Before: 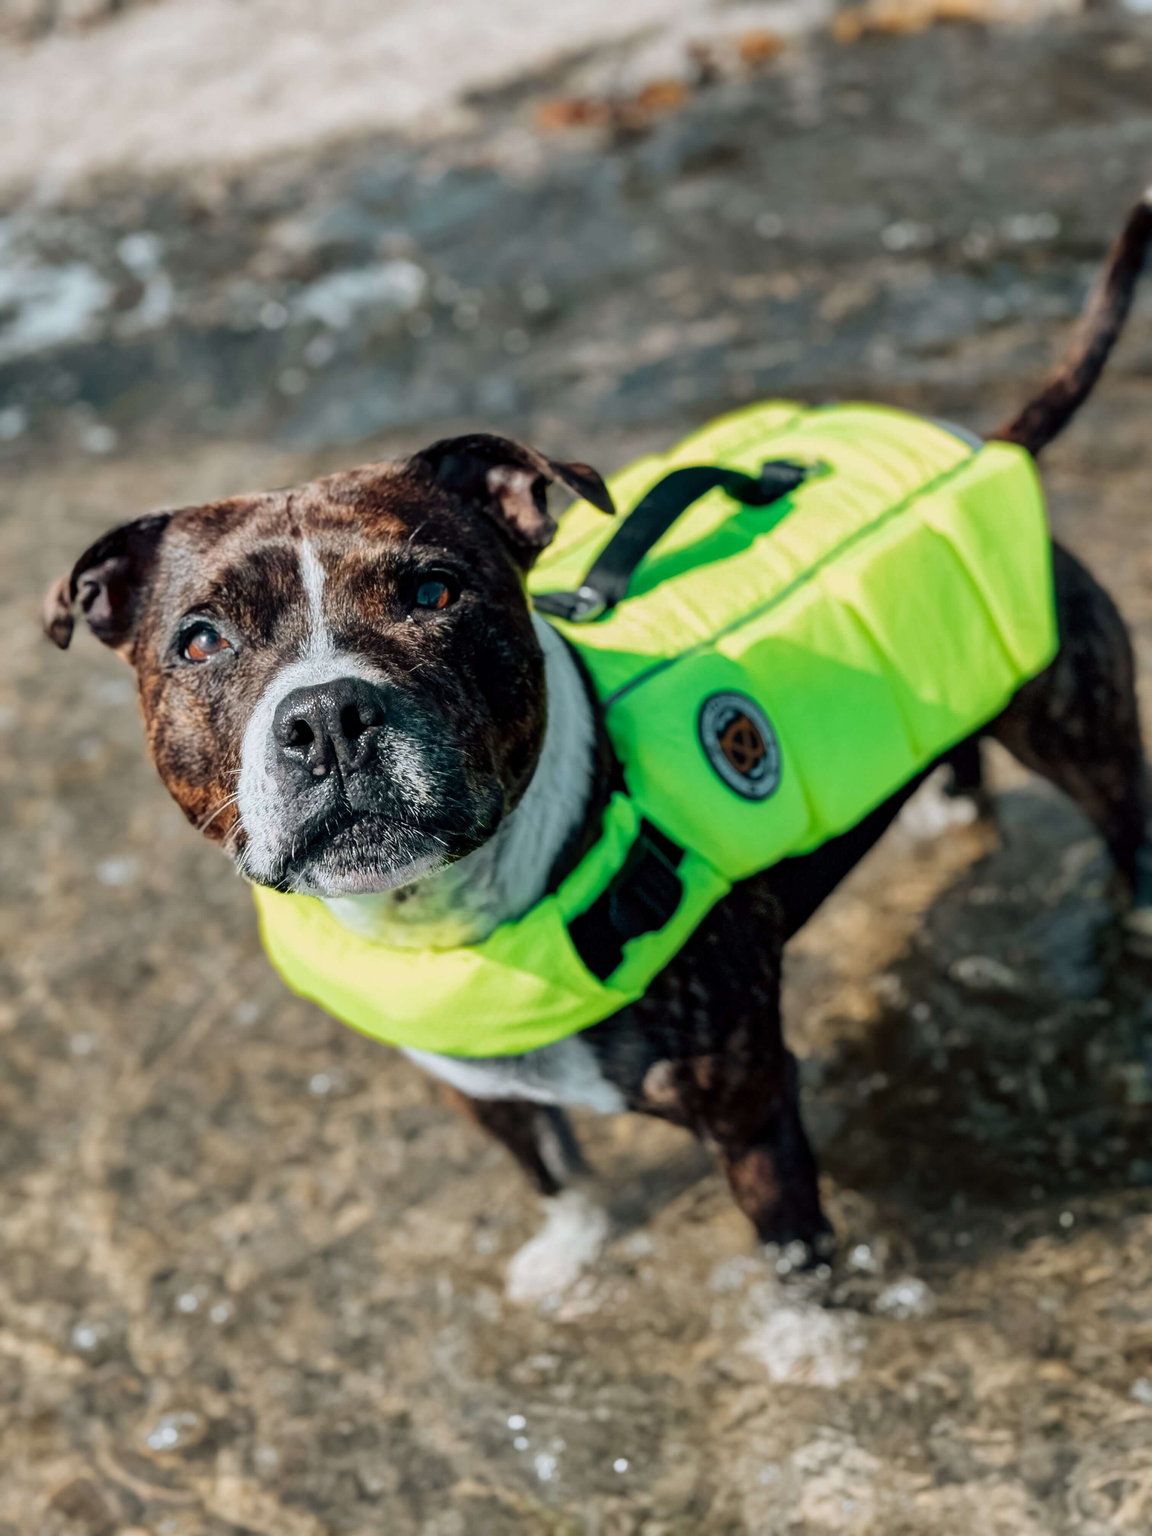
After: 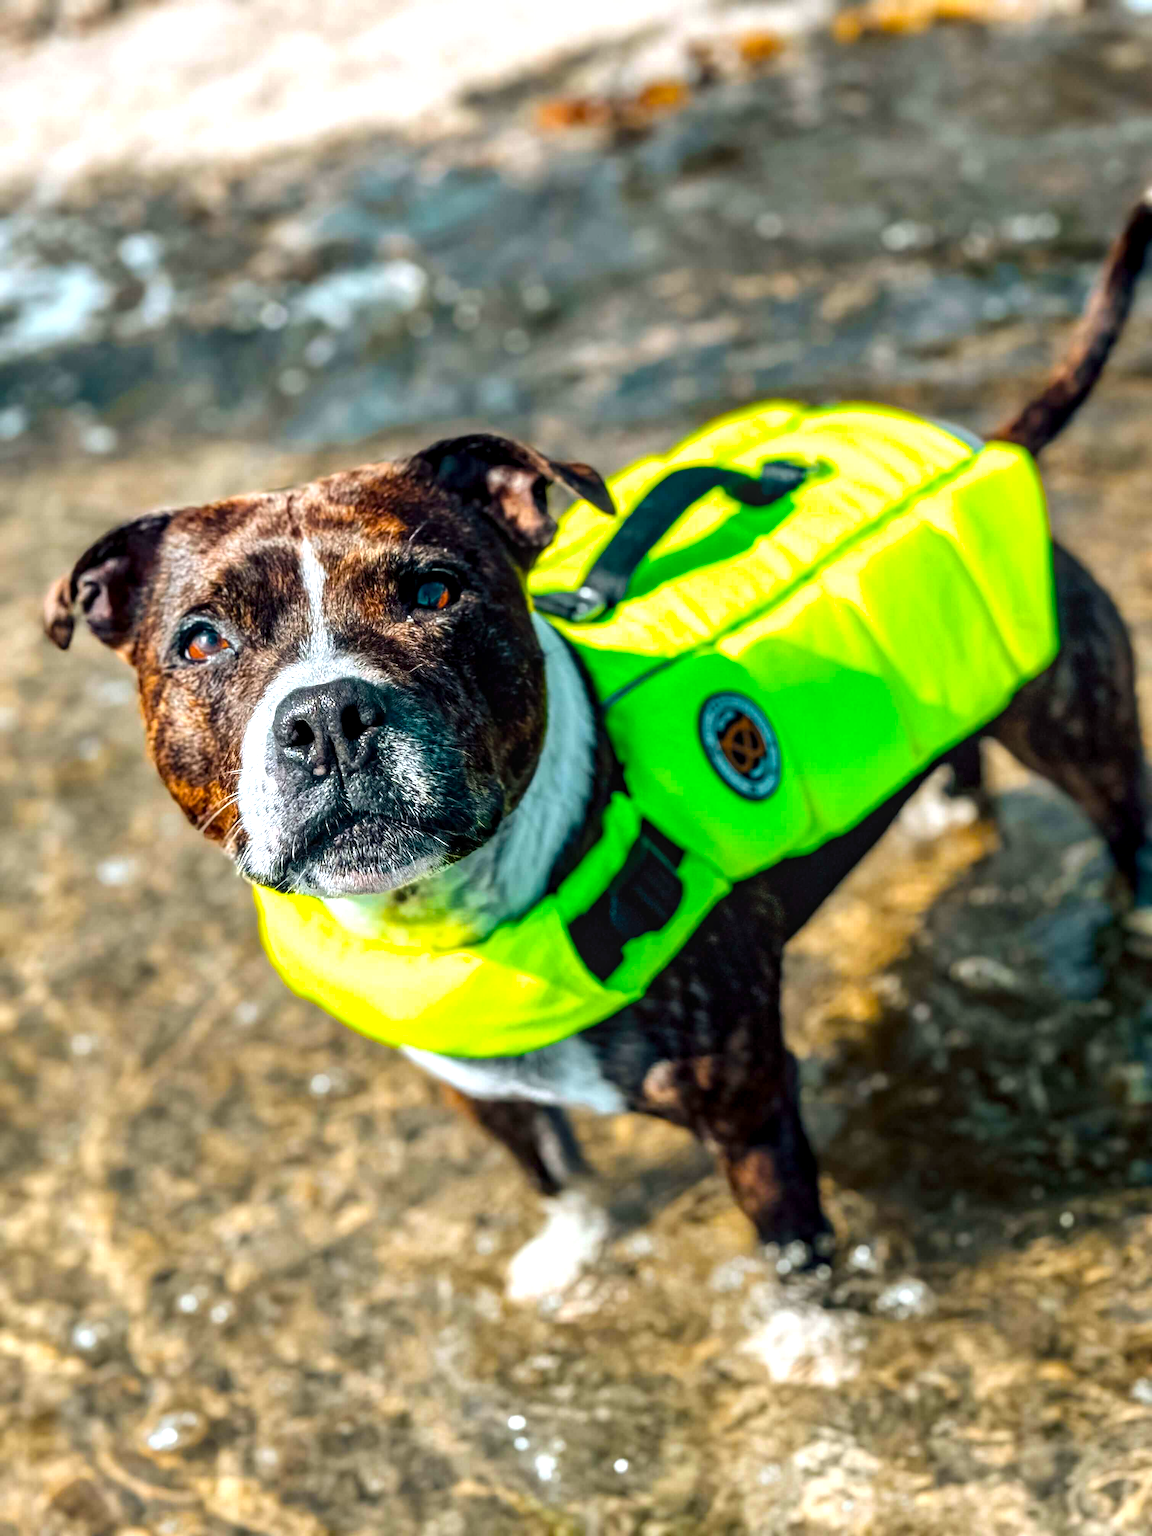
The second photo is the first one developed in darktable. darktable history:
local contrast: detail 130%
color balance rgb: linear chroma grading › global chroma 20%, perceptual saturation grading › global saturation 25%, perceptual brilliance grading › global brilliance 20%, global vibrance 20%
